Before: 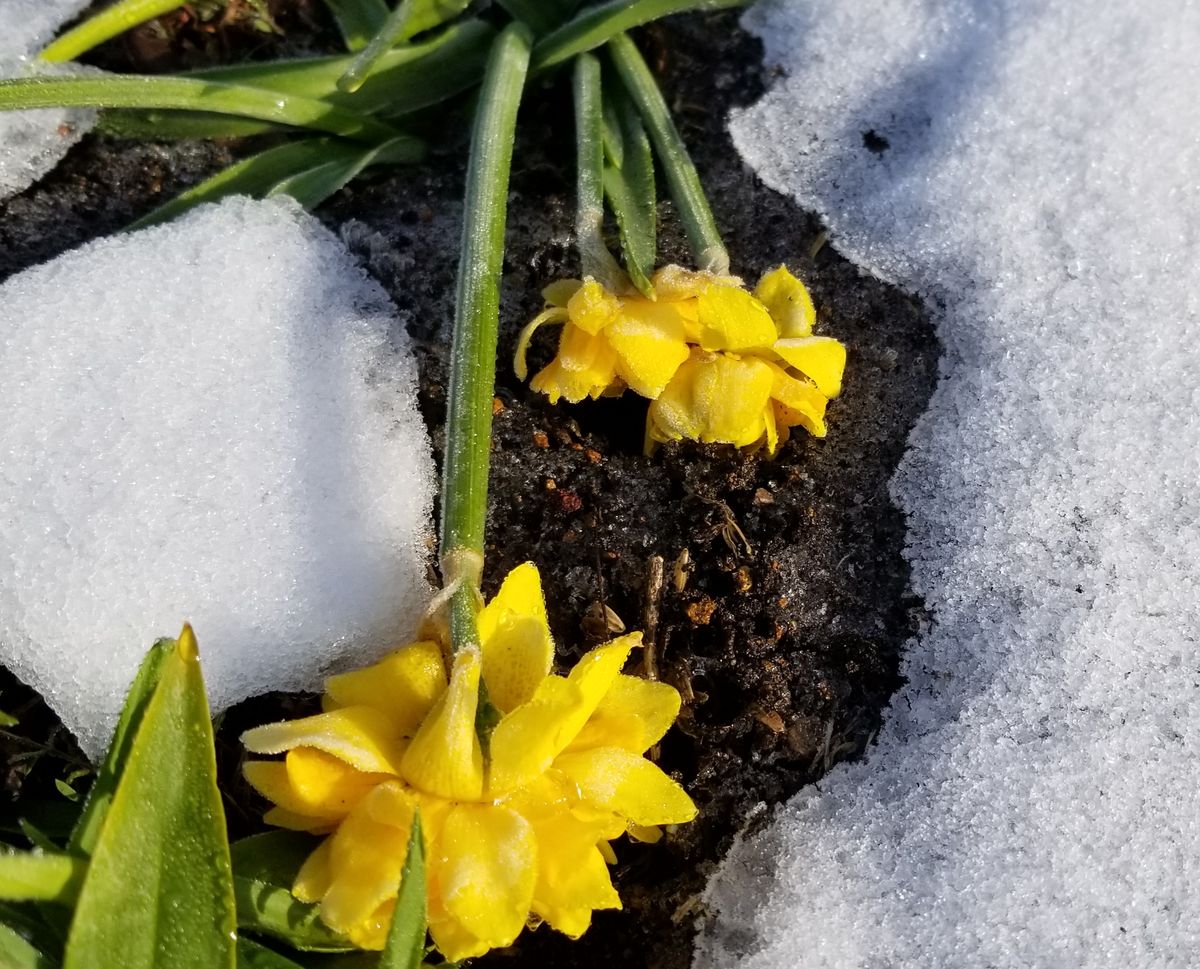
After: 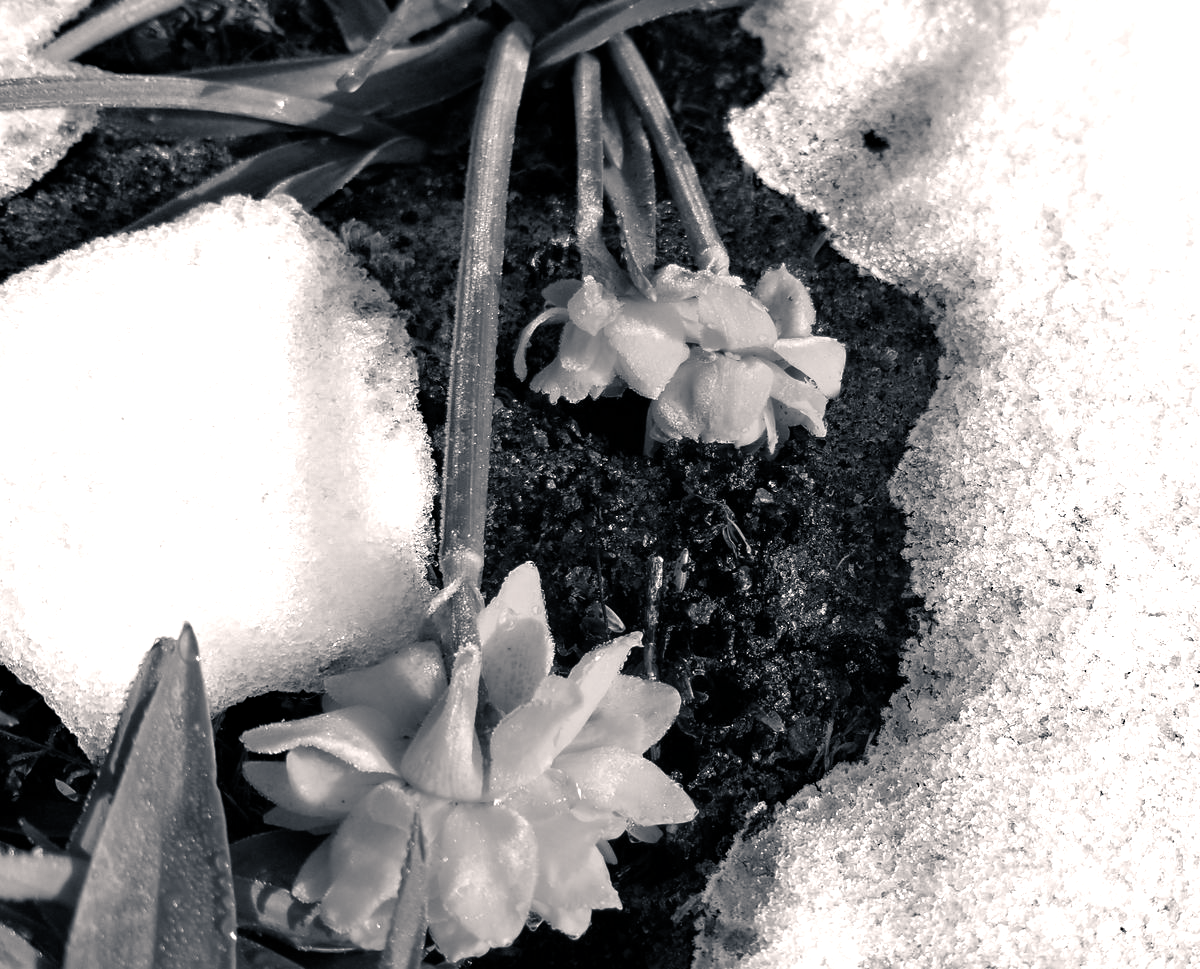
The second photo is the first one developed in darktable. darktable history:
haze removal: compatibility mode true, adaptive false
color balance rgb: shadows lift › chroma 4.21%, shadows lift › hue 252.22°, highlights gain › chroma 1.36%, highlights gain › hue 50.24°, perceptual saturation grading › mid-tones 6.33%, perceptual saturation grading › shadows 72.44%, perceptual brilliance grading › highlights 11.59%, contrast 5.05%
white balance: red 0.766, blue 1.537
color calibration: output gray [0.267, 0.423, 0.267, 0], illuminant same as pipeline (D50), adaptation none (bypass)
